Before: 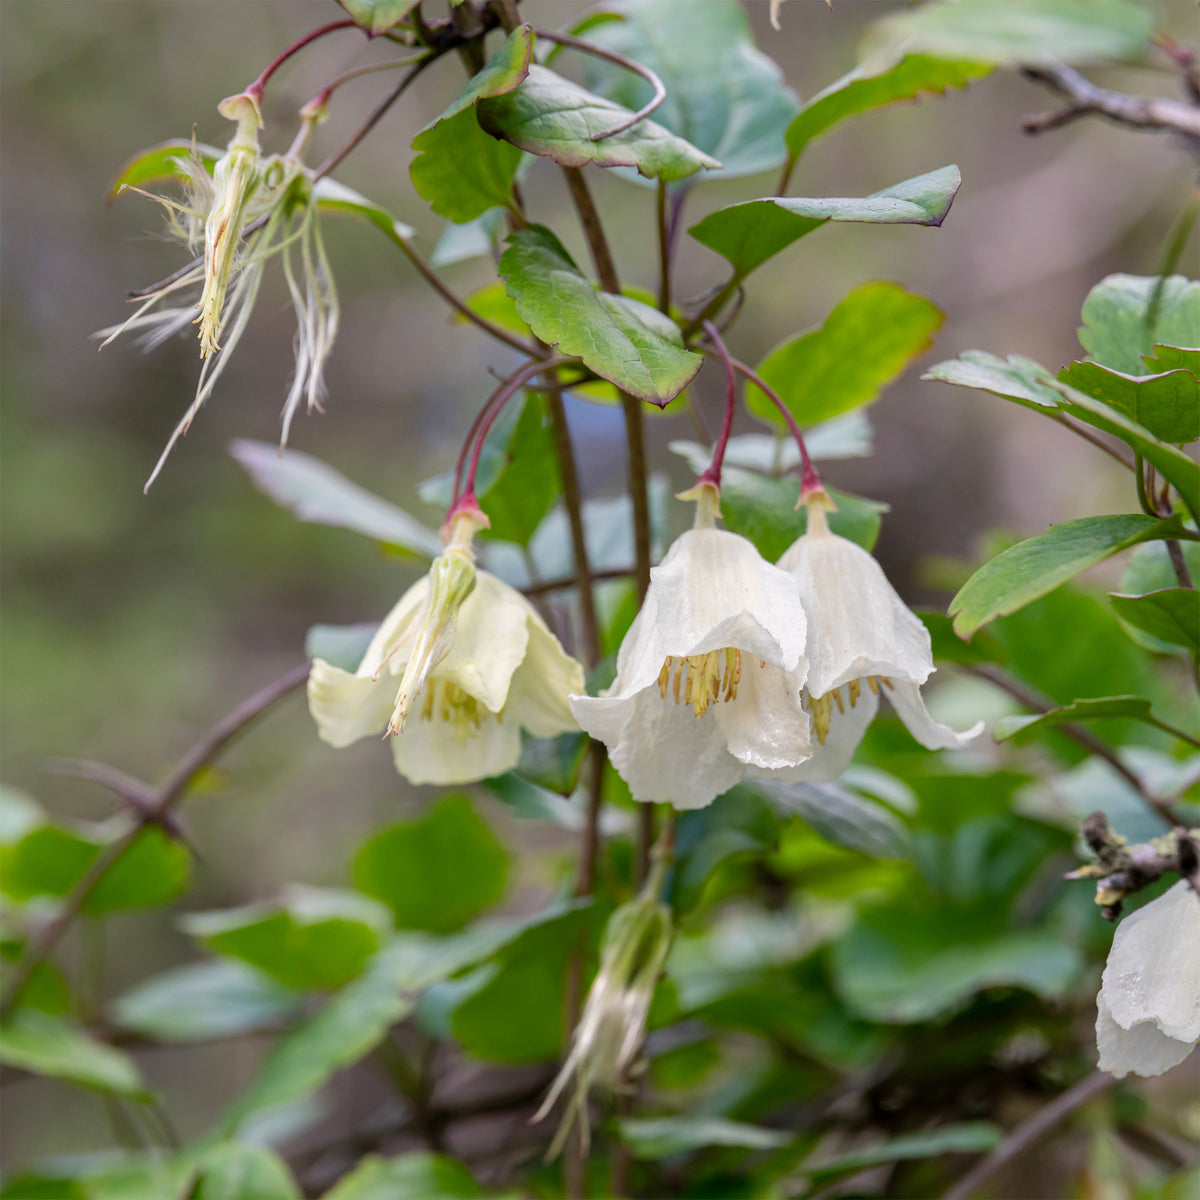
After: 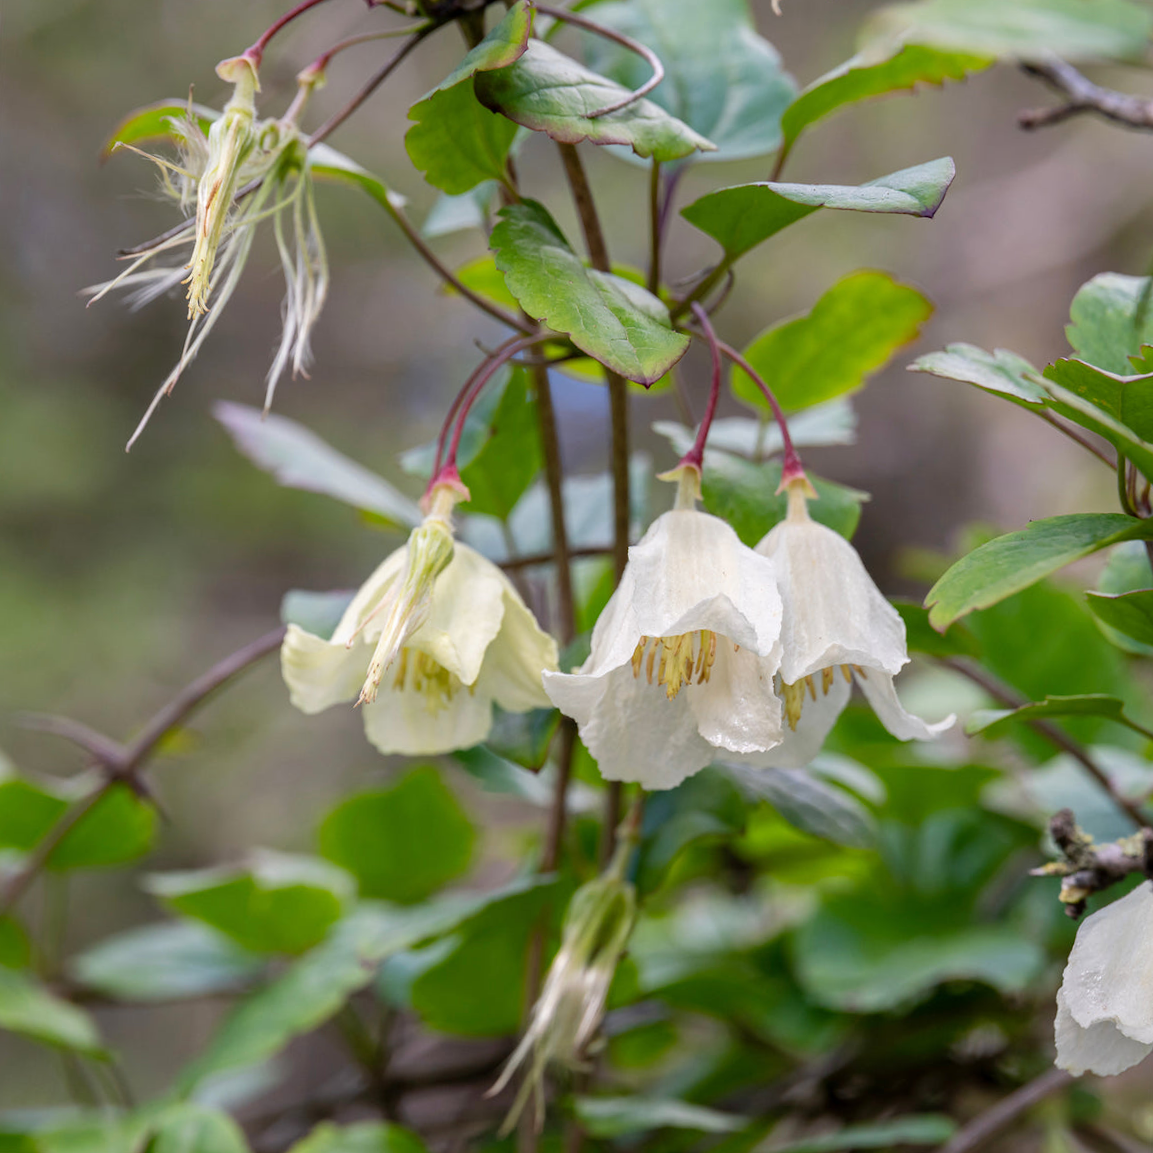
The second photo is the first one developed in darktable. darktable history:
base curve: curves: ch0 [(0, 0) (0.989, 0.992)], preserve colors none
crop and rotate: angle -2.38°
